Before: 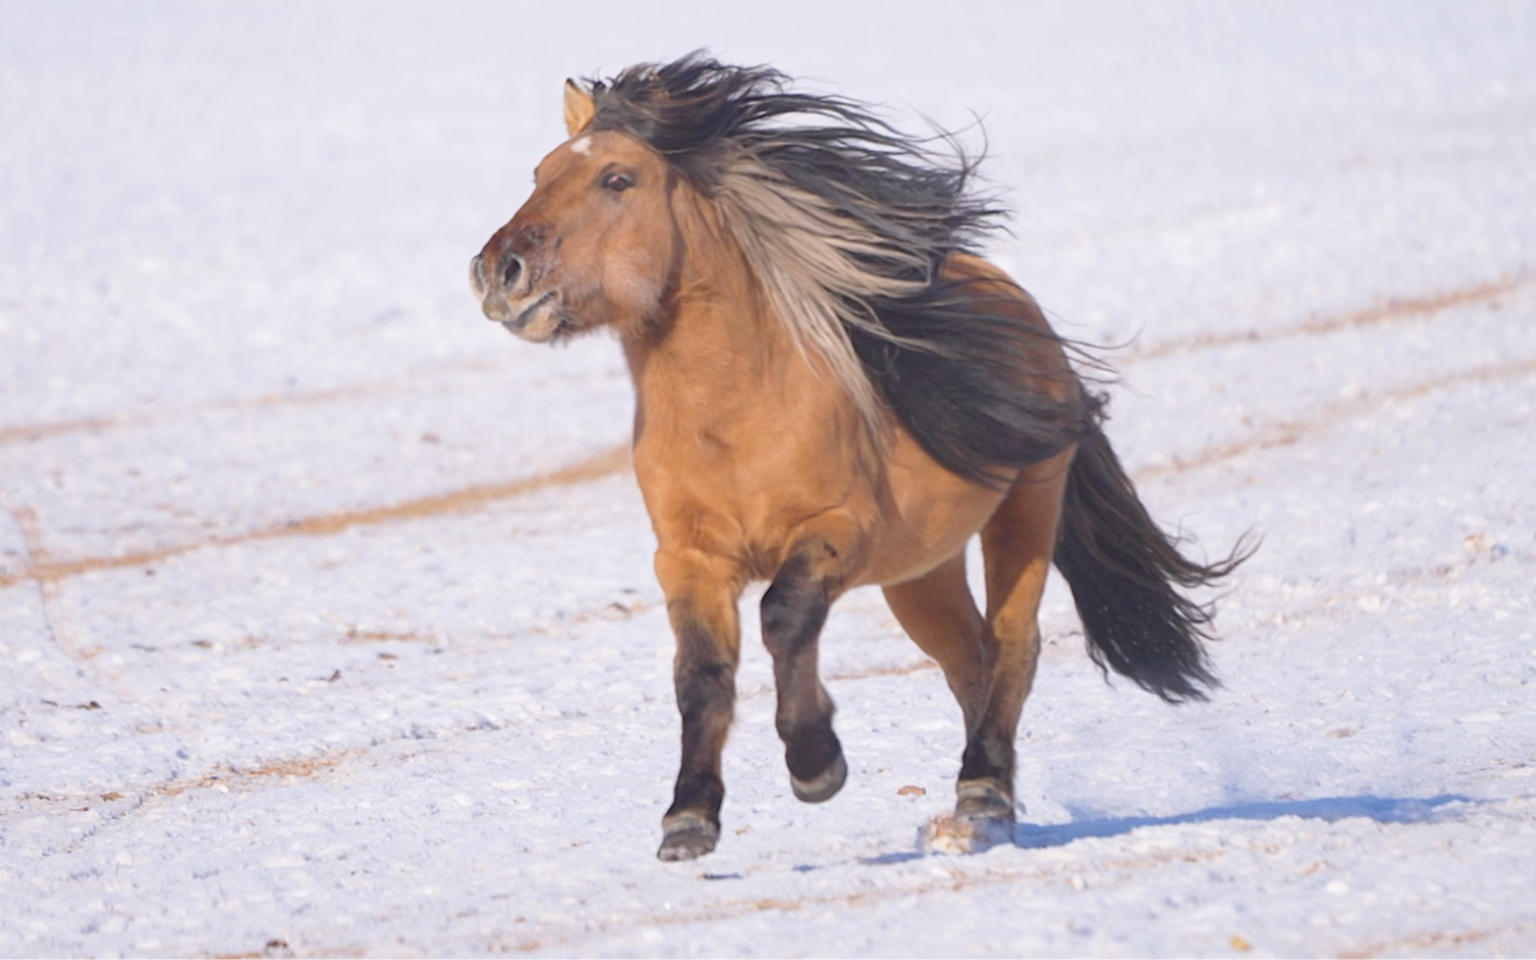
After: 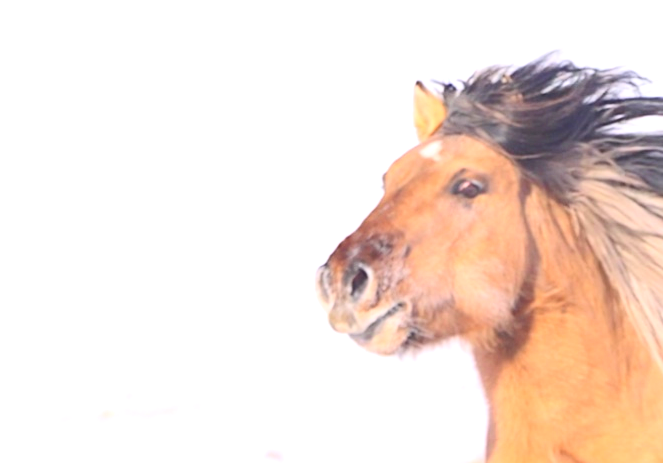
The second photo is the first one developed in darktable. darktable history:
crop and rotate: left 10.974%, top 0.105%, right 47.529%, bottom 53.47%
exposure: black level correction 0, exposure 0.703 EV, compensate exposure bias true, compensate highlight preservation false
contrast brightness saturation: contrast 0.231, brightness 0.098, saturation 0.294
